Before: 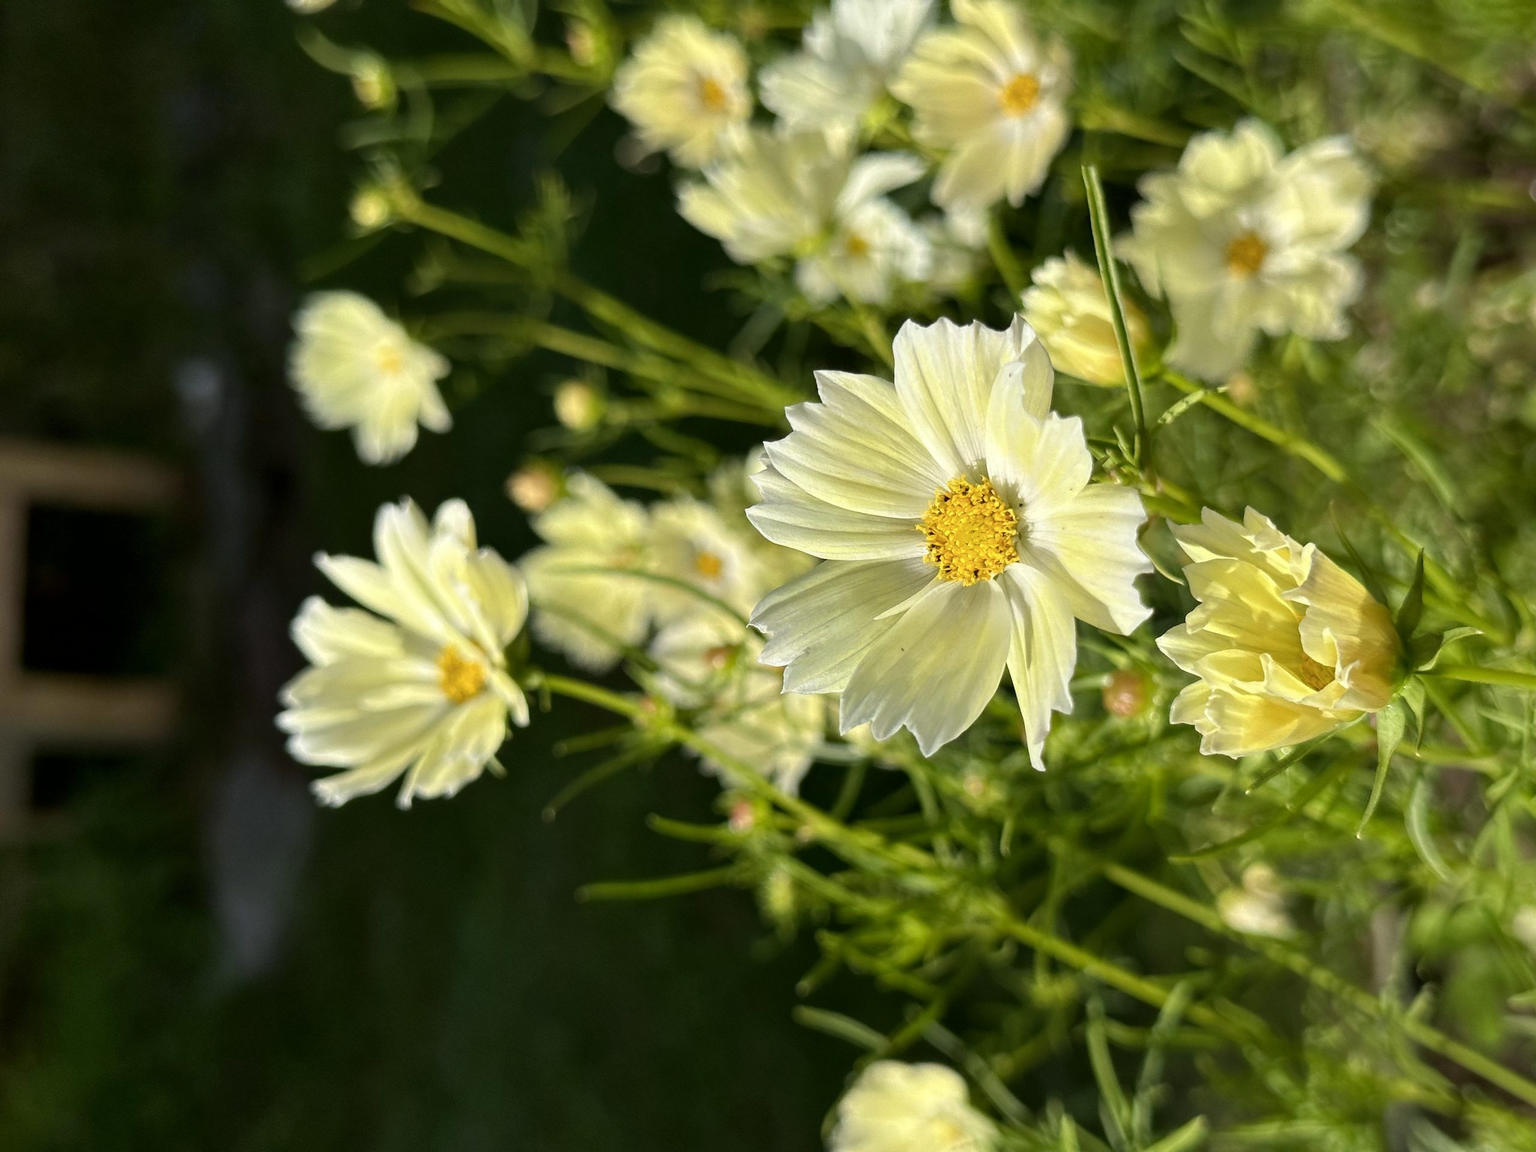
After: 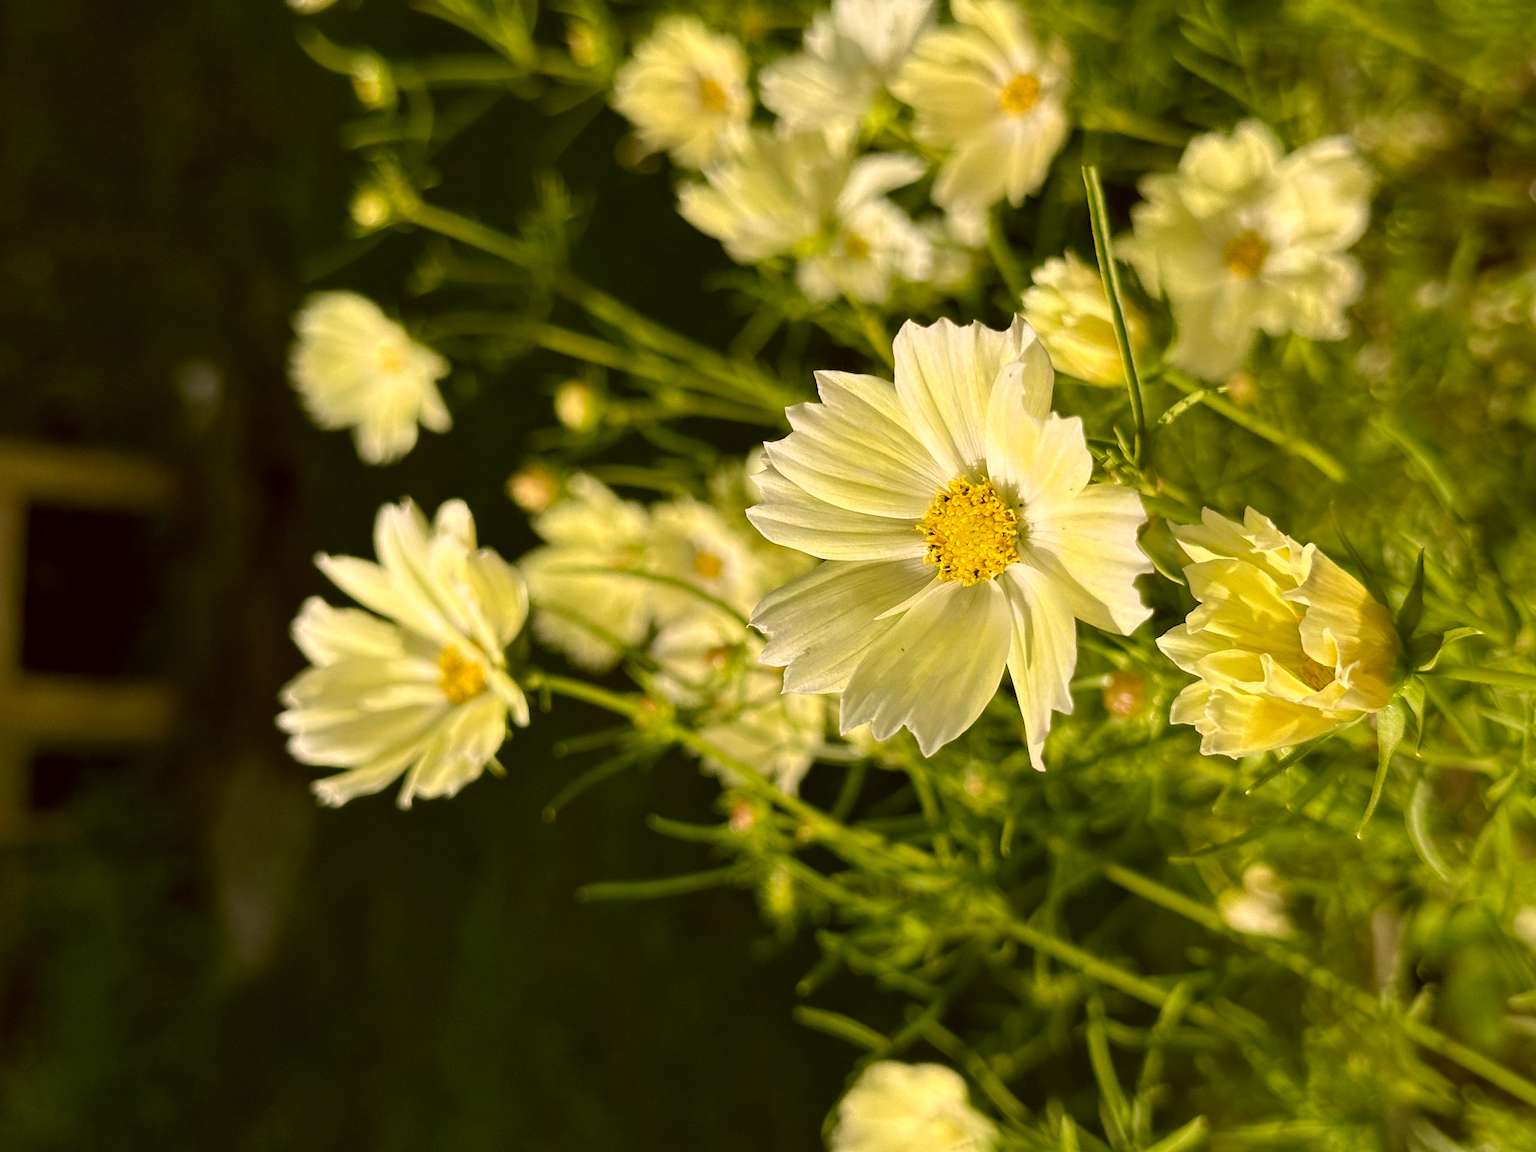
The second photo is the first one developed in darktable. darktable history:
color correction: highlights a* 8.39, highlights b* 15.3, shadows a* -0.504, shadows b* 26.72
